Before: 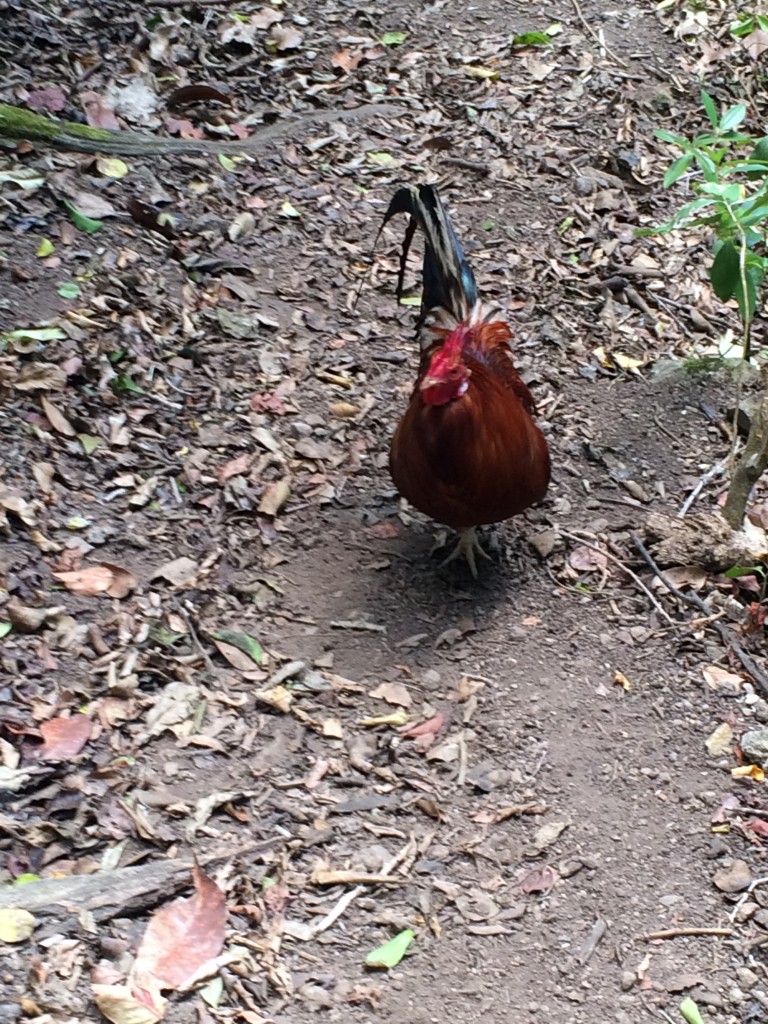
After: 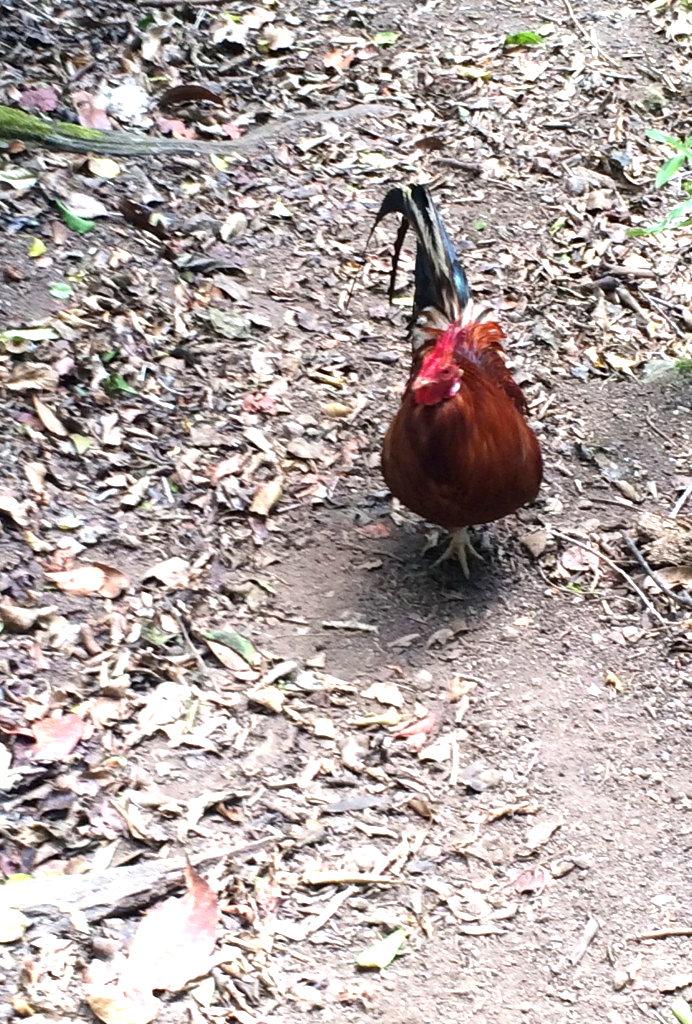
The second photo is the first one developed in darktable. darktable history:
crop and rotate: left 1.088%, right 8.807%
exposure: exposure 1 EV, compensate highlight preservation false
